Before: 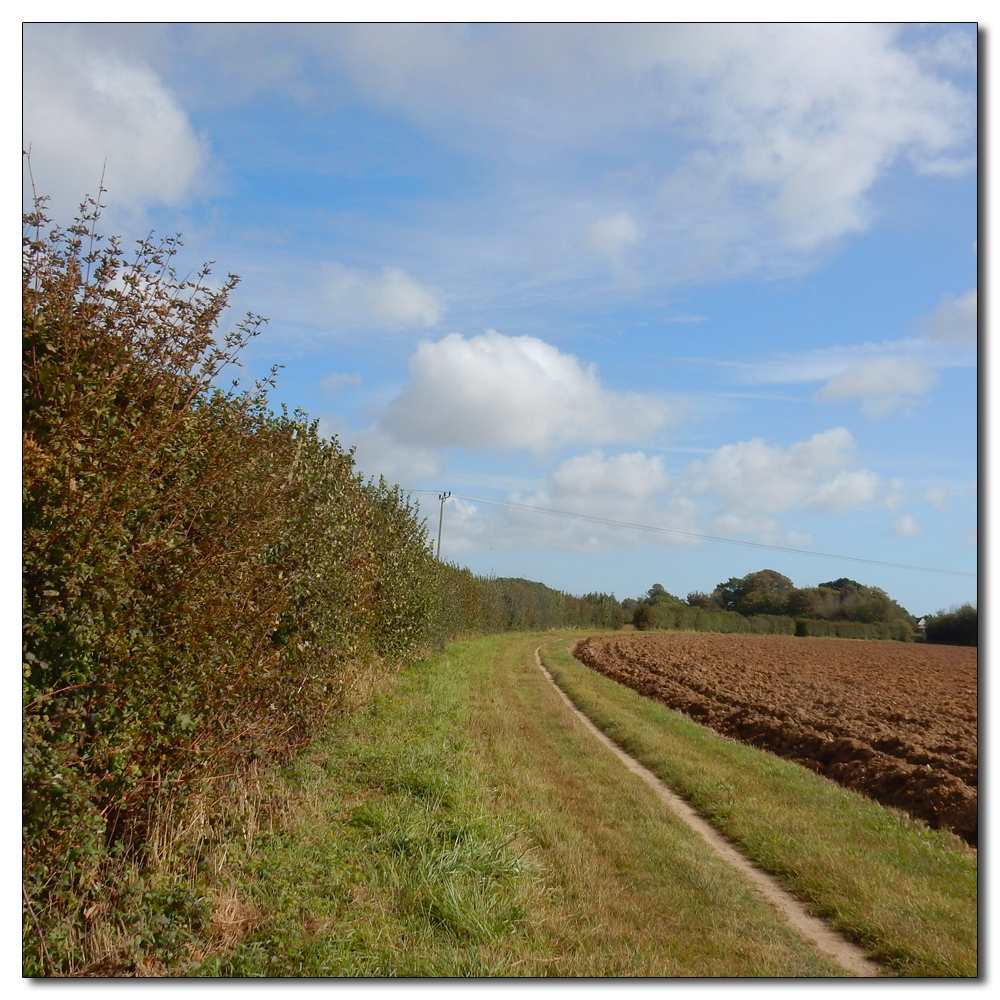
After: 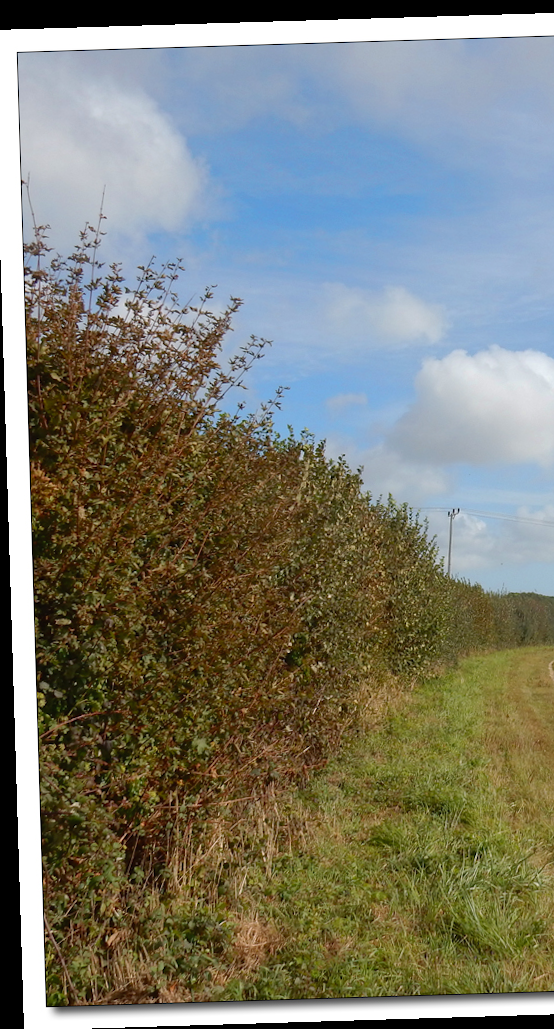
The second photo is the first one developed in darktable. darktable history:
crop: left 0.587%, right 45.588%, bottom 0.086%
rotate and perspective: rotation -1.75°, automatic cropping off
